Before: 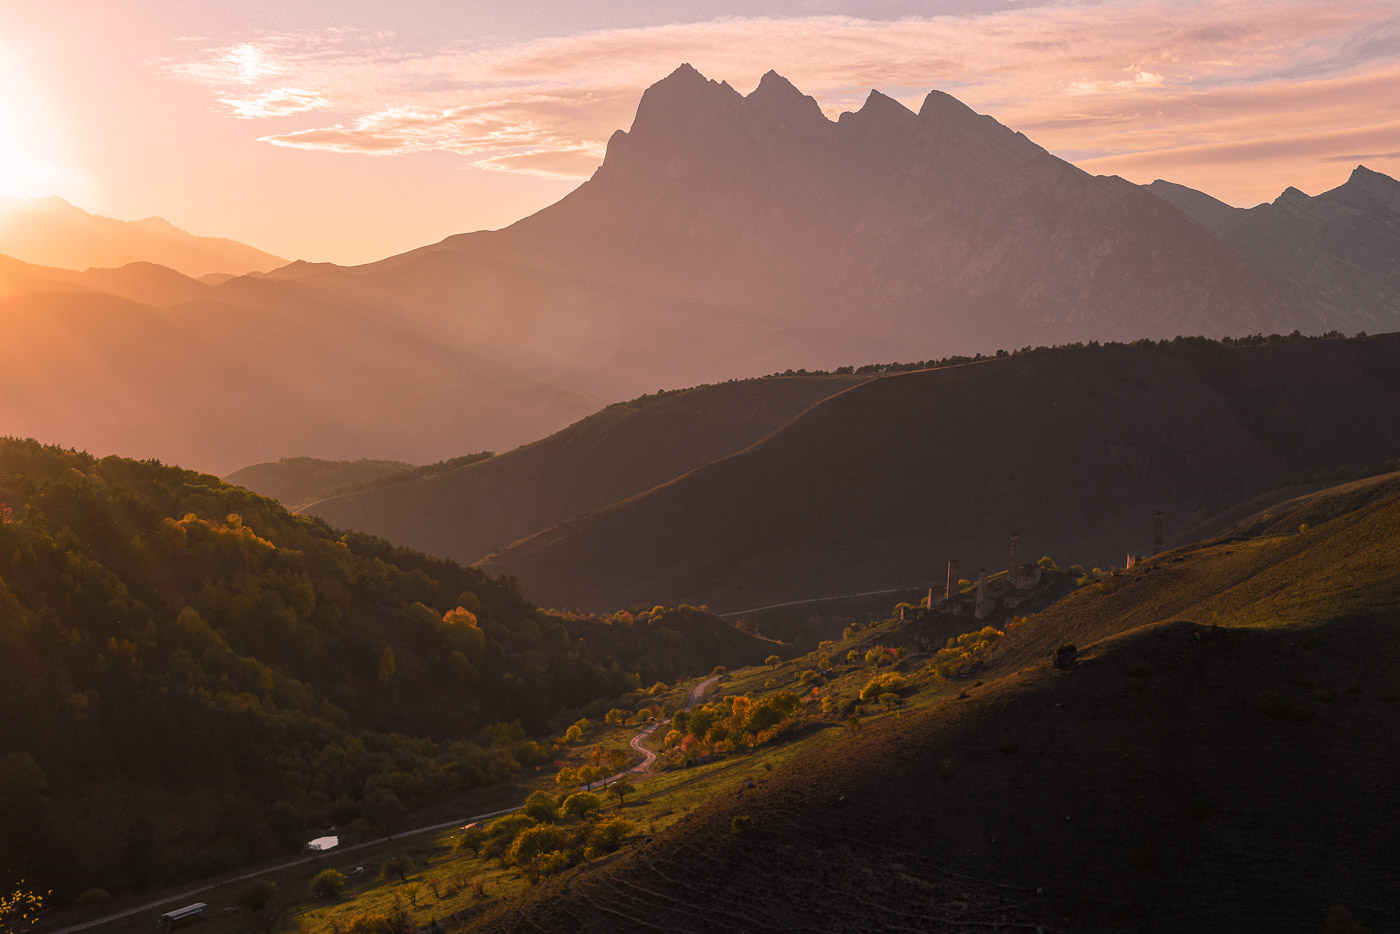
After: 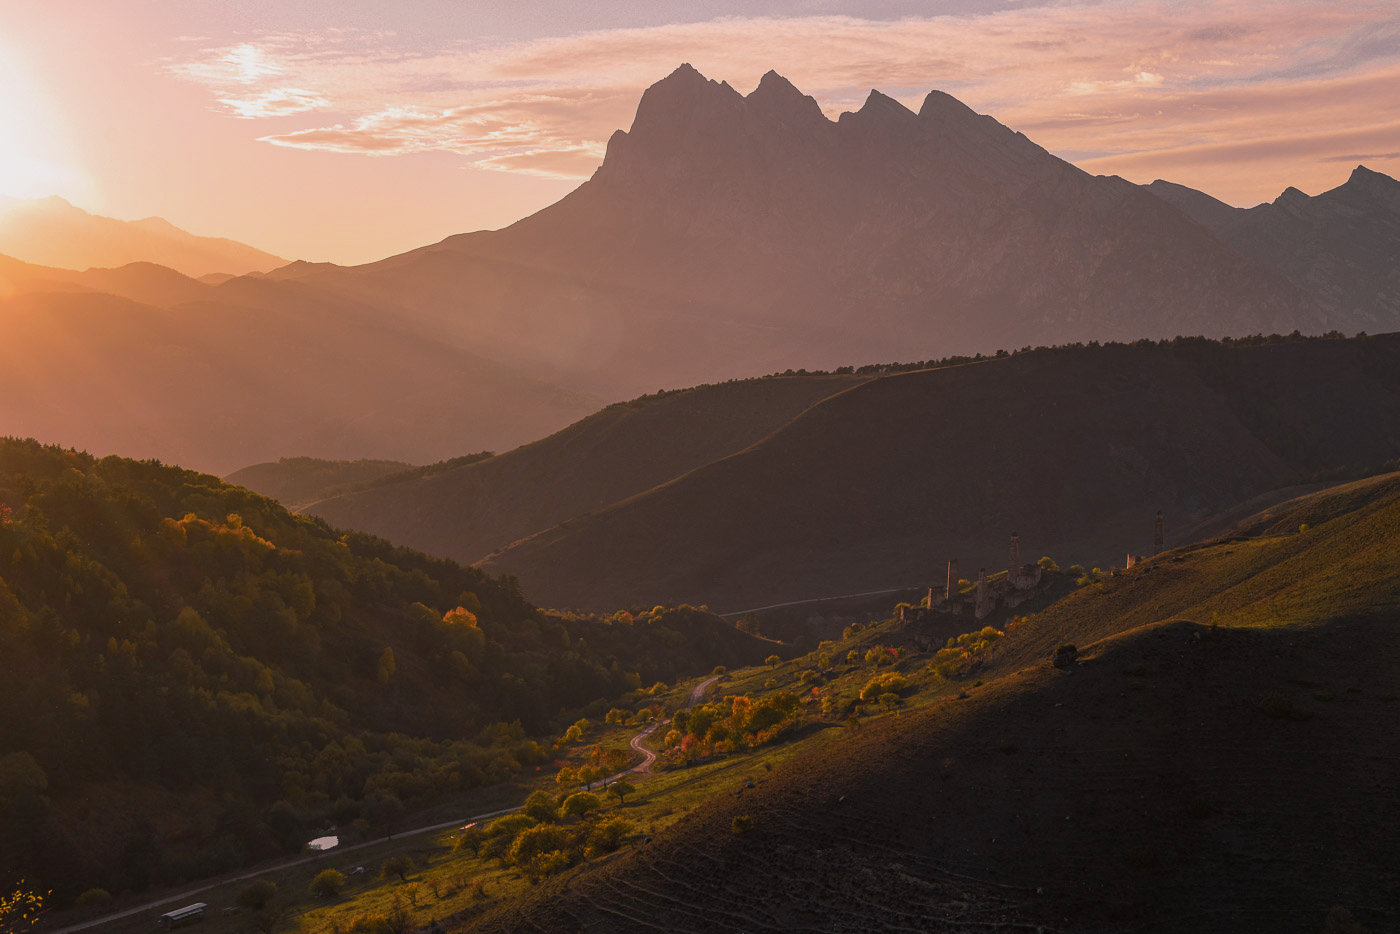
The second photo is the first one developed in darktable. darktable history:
tone equalizer: -8 EV 0.222 EV, -7 EV 0.392 EV, -6 EV 0.403 EV, -5 EV 0.246 EV, -3 EV -0.264 EV, -2 EV -0.412 EV, -1 EV -0.435 EV, +0 EV -0.244 EV
